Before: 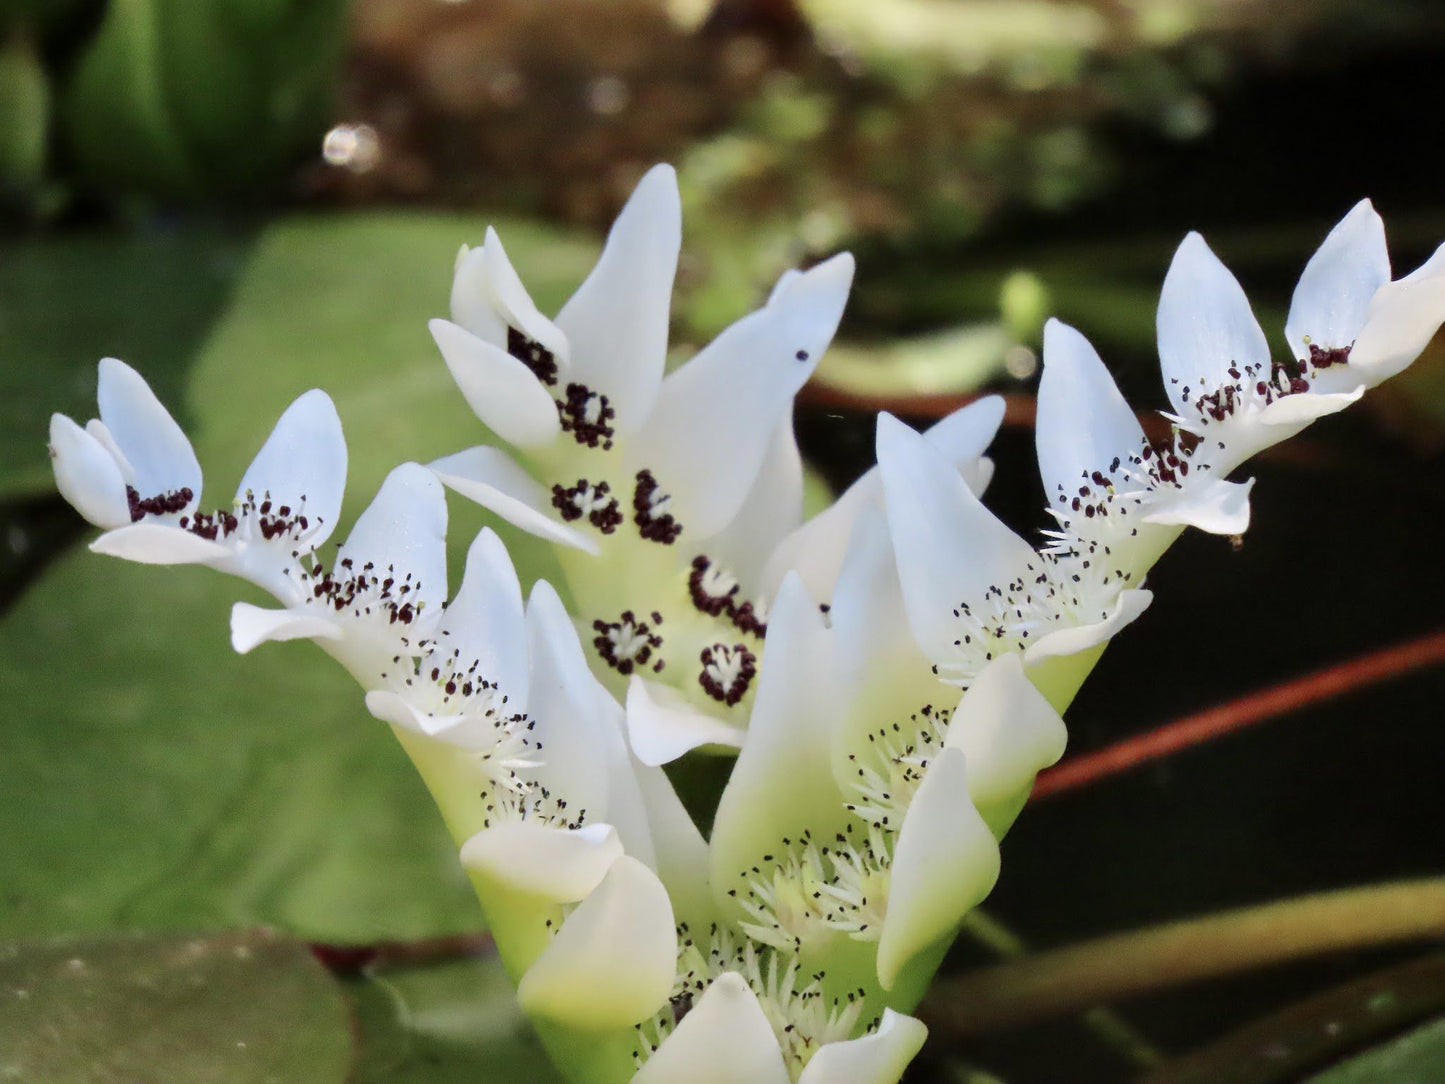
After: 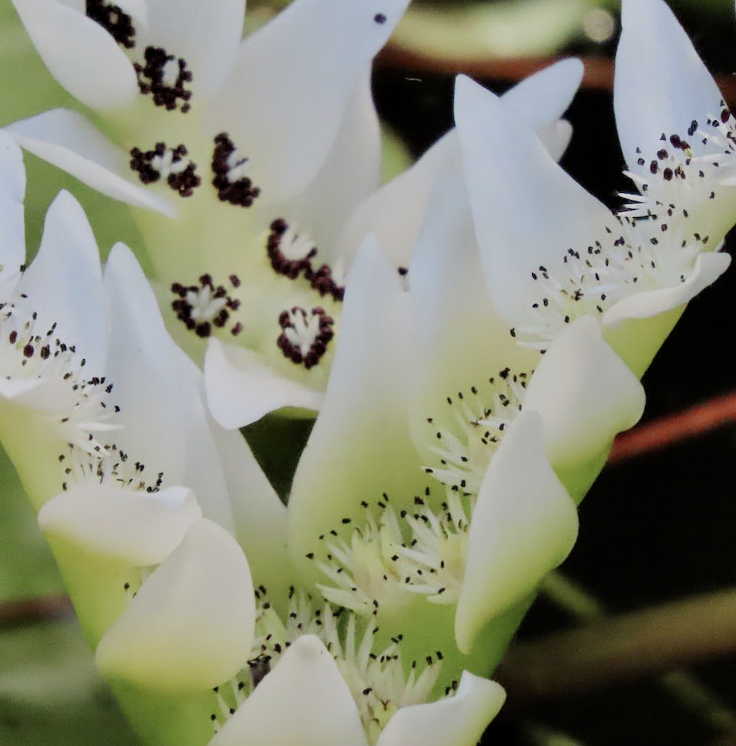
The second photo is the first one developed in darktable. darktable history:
crop and rotate: left 29.237%, top 31.152%, right 19.807%
filmic rgb: middle gray luminance 18.42%, black relative exposure -11.25 EV, white relative exposure 3.75 EV, threshold 6 EV, target black luminance 0%, hardness 5.87, latitude 57.4%, contrast 0.963, shadows ↔ highlights balance 49.98%, add noise in highlights 0, preserve chrominance luminance Y, color science v3 (2019), use custom middle-gray values true, iterations of high-quality reconstruction 0, contrast in highlights soft, enable highlight reconstruction true
